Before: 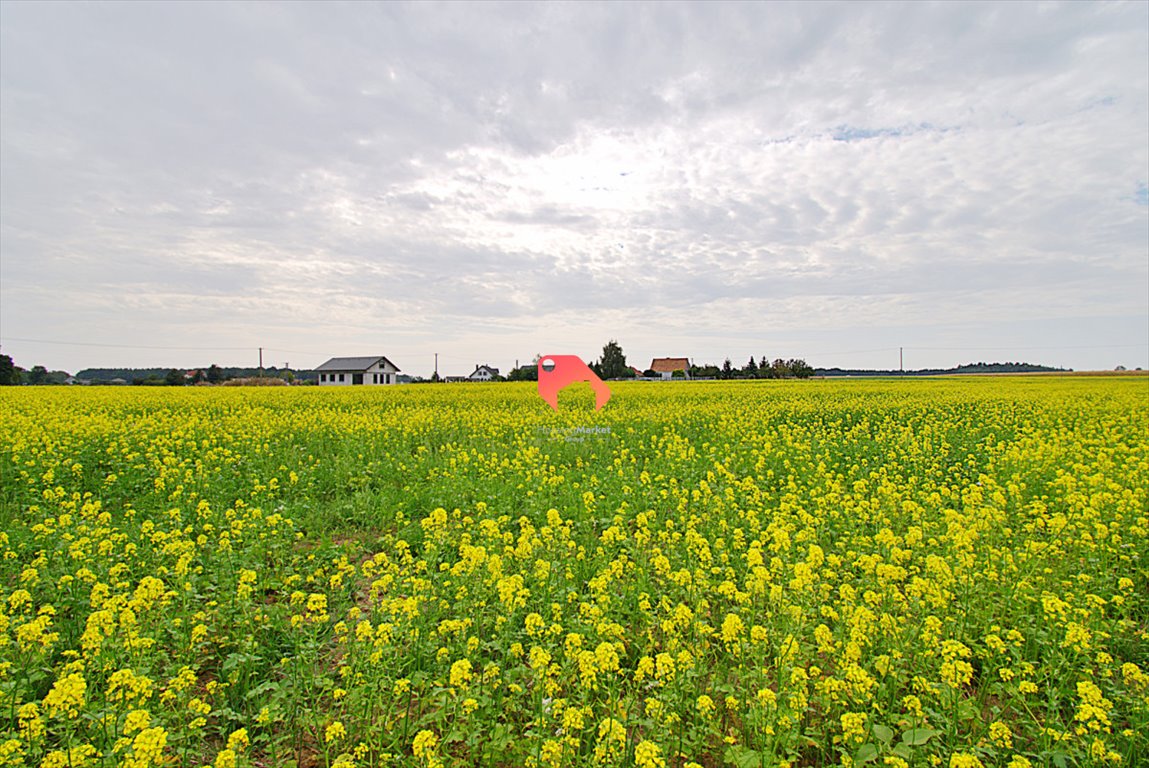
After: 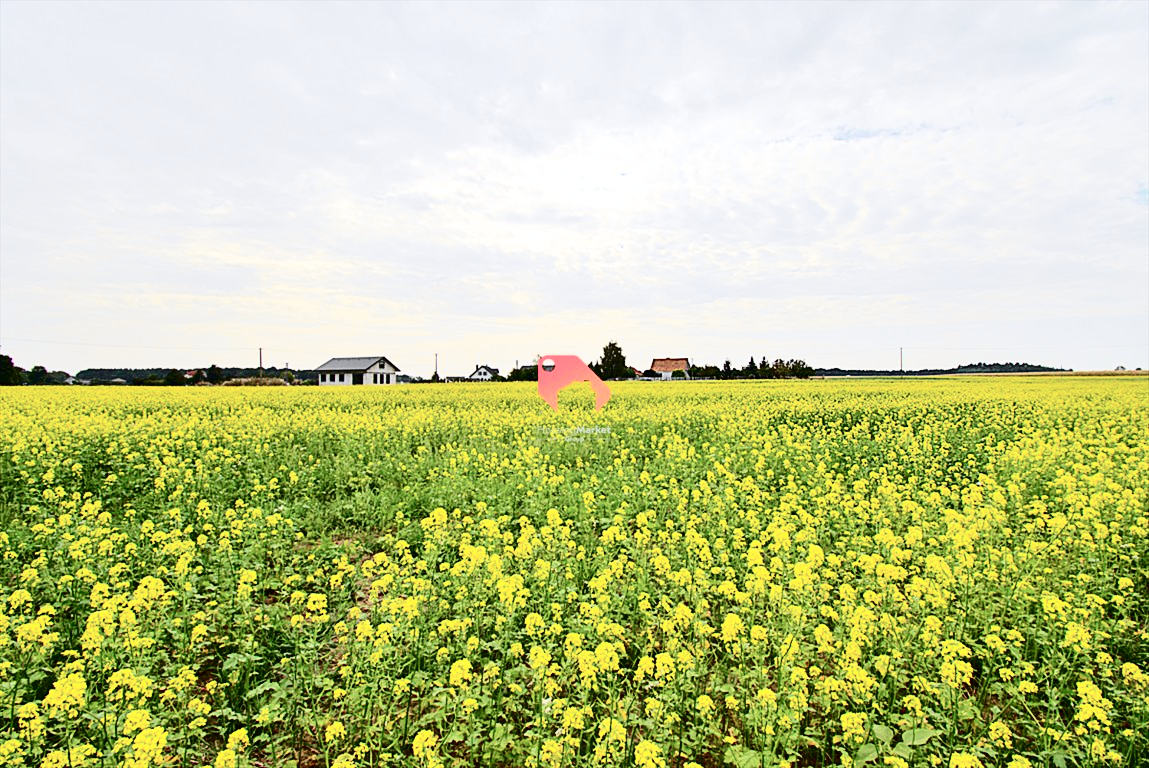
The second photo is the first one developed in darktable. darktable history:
contrast brightness saturation: contrast 0.376, brightness 0.106
tone curve: curves: ch0 [(0.003, 0) (0.066, 0.031) (0.16, 0.089) (0.269, 0.218) (0.395, 0.408) (0.517, 0.56) (0.684, 0.734) (0.791, 0.814) (1, 1)]; ch1 [(0, 0) (0.164, 0.115) (0.337, 0.332) (0.39, 0.398) (0.464, 0.461) (0.501, 0.5) (0.507, 0.5) (0.534, 0.532) (0.577, 0.59) (0.652, 0.681) (0.733, 0.764) (0.819, 0.823) (1, 1)]; ch2 [(0, 0) (0.337, 0.382) (0.464, 0.476) (0.501, 0.5) (0.527, 0.54) (0.551, 0.565) (0.628, 0.632) (0.689, 0.686) (1, 1)], color space Lab, independent channels, preserve colors none
